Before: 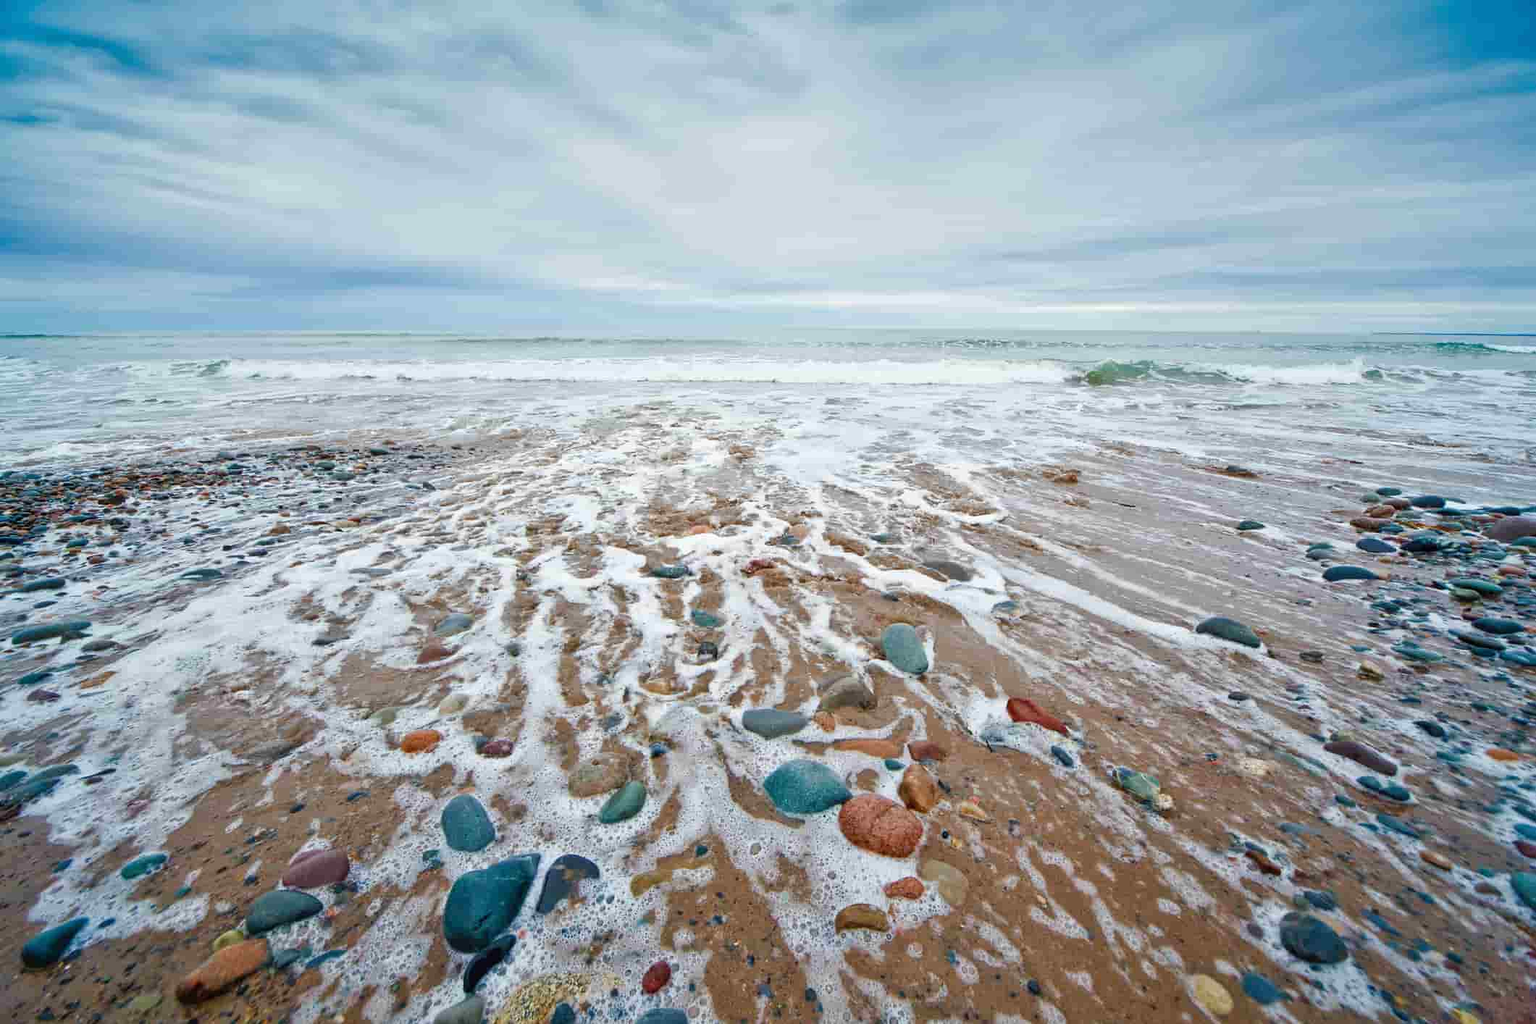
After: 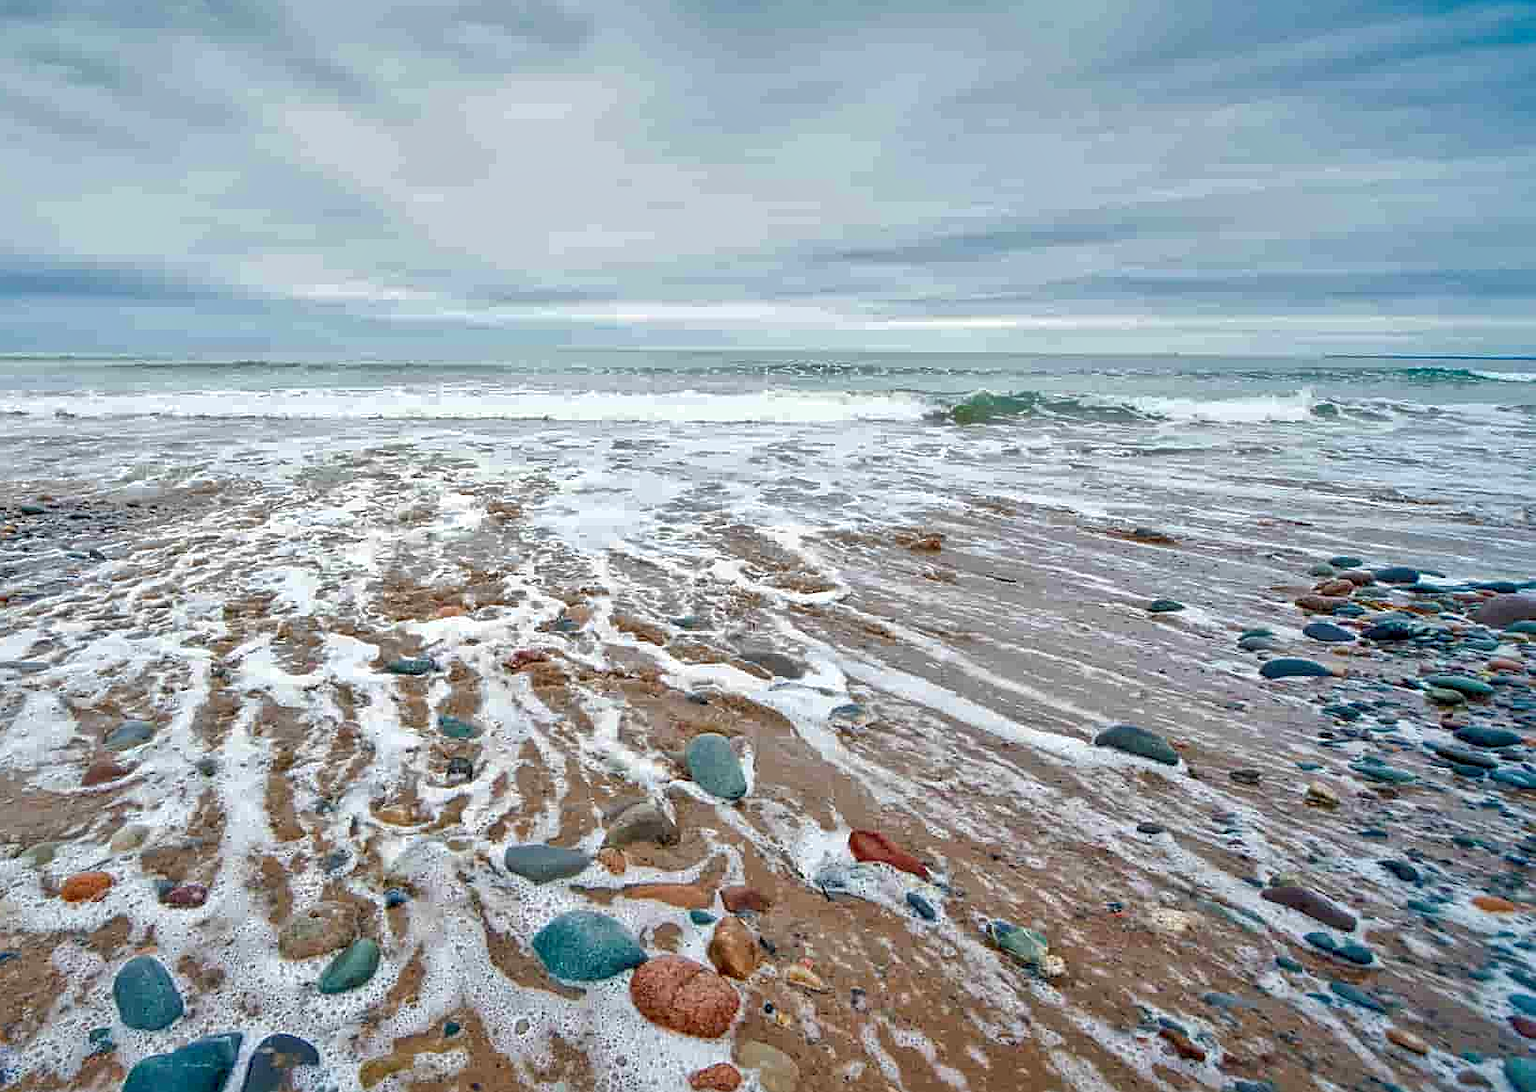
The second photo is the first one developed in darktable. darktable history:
local contrast: detail 130%
sharpen: on, module defaults
crop: left 23.095%, top 5.827%, bottom 11.854%
shadows and highlights: on, module defaults
